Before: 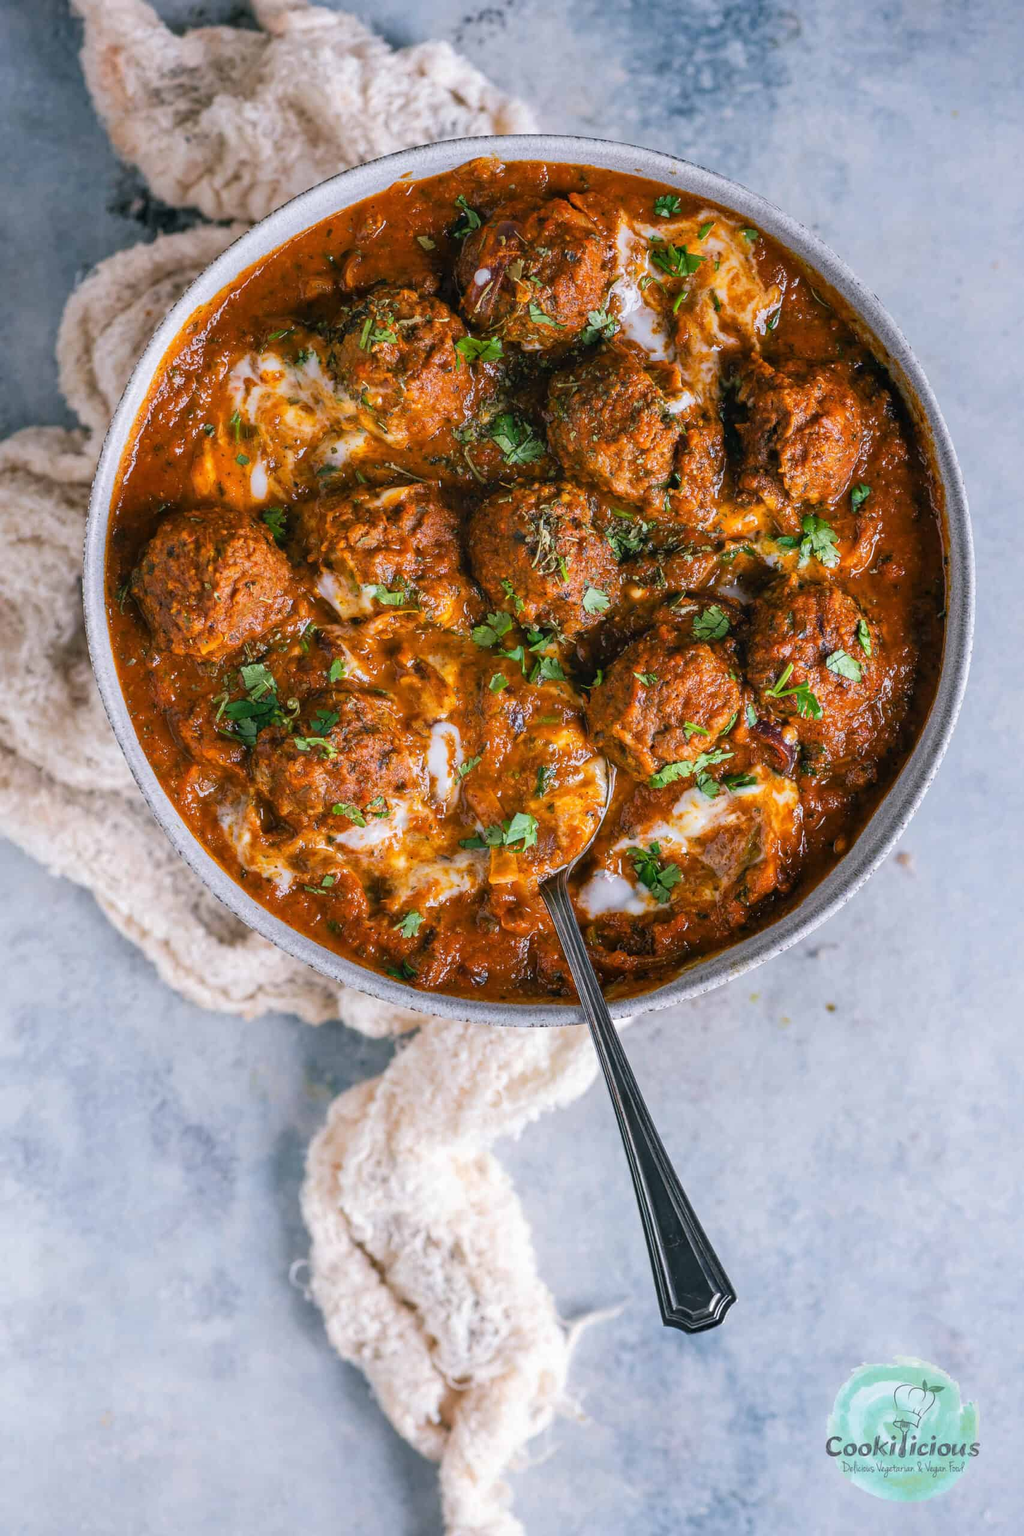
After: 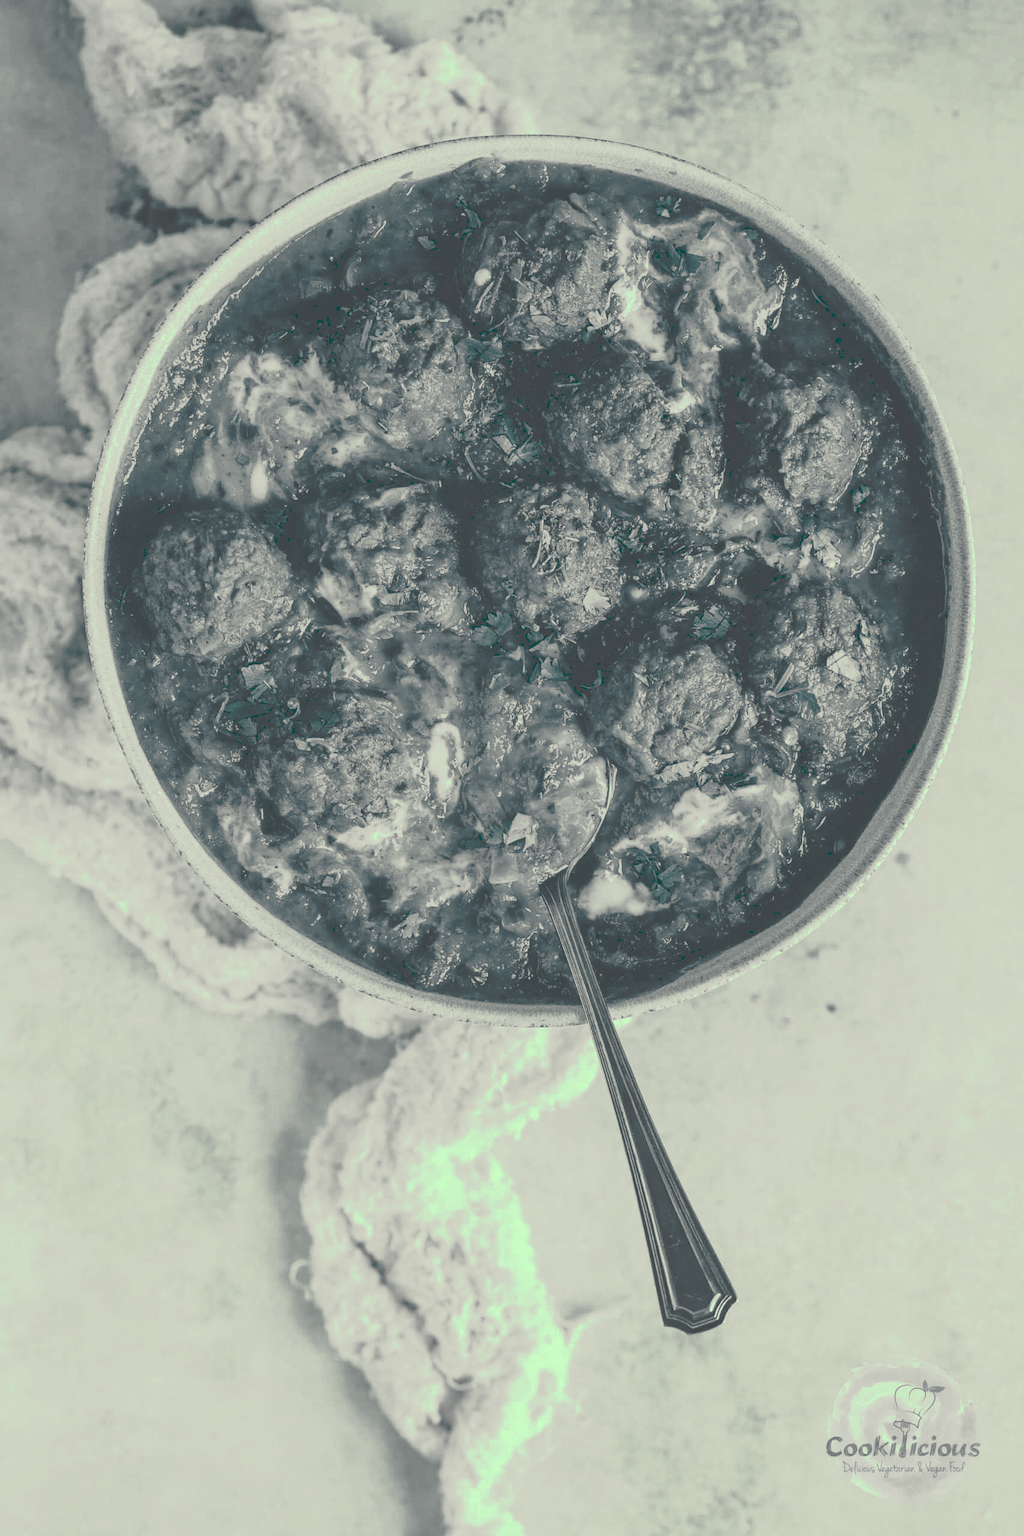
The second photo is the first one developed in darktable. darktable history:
tone curve: curves: ch0 [(0, 0) (0.003, 0.278) (0.011, 0.282) (0.025, 0.282) (0.044, 0.29) (0.069, 0.295) (0.1, 0.306) (0.136, 0.316) (0.177, 0.33) (0.224, 0.358) (0.277, 0.403) (0.335, 0.451) (0.399, 0.505) (0.468, 0.558) (0.543, 0.611) (0.623, 0.679) (0.709, 0.751) (0.801, 0.815) (0.898, 0.863) (1, 1)], preserve colors none
color look up table: target L [85.83, 85.99, 78.99, 79.54, 68.13, 73.97, 55.56, 39.09, 41.95, 28.24, 12.54, 203.09, 73.53, 67.75, 62.7, 57.38, 46.33, 34.48, 30.93, 33.32, 5.978, 2.47, 90.88, 80.3, 85.33, 91.04, 72.25, 98.14, 79.54, 94.24, 59.63, 72.99, 87.05, 64.67, 71.2, 49.42, 62.39, 25.96, 21.73, 29.72, 97.99, 99.15, 84.45, 97.87, 78.48, 77.54, 62.3, 67.77, 47.22], target a [-5.321, -4.617, -4.177, -4.572, -2.991, -3.65, -2.568, -3.292, -3.166, -5.597, -24.02, 0, -4.224, -2.992, -4.169, -3.542, -3.5, -4.026, -5.29, -5.776, -17.21, -5.854, -11.76, -4.375, -4.244, -11.05, -4.59, -21.56, -4.572, -18.82, -3.538, -4.778, -7.106, -3.79, -2.68, -3.799, -3.537, -6.579, -9.192, -4.898, -20.91, -12.78, -4.913, -21.79, -3.224, -4.003, -3.918, -2.854, -4.122], target b [12.3, 12.55, 9.914, 9.825, 5.234, 7.427, 1.518, -1.773, -2.374, -2.637, -10.23, -0.002, 7.298, 5.229, 4.884, 2.507, -0.468, -2.031, -2.354, -1.889, -10.36, -9.772, 17.75, 9.73, 11.51, 18, 7.058, 28.58, 9.825, 23.35, 2.95, 7.592, 13.32, 5.345, 5.989, 1.326, 4.505, -2.736, -4.05, -2.905, 28.94, 30.31, 11.4, 28.74, 9.188, 9.861, 4.376, 4.7, 0.262], num patches 49
